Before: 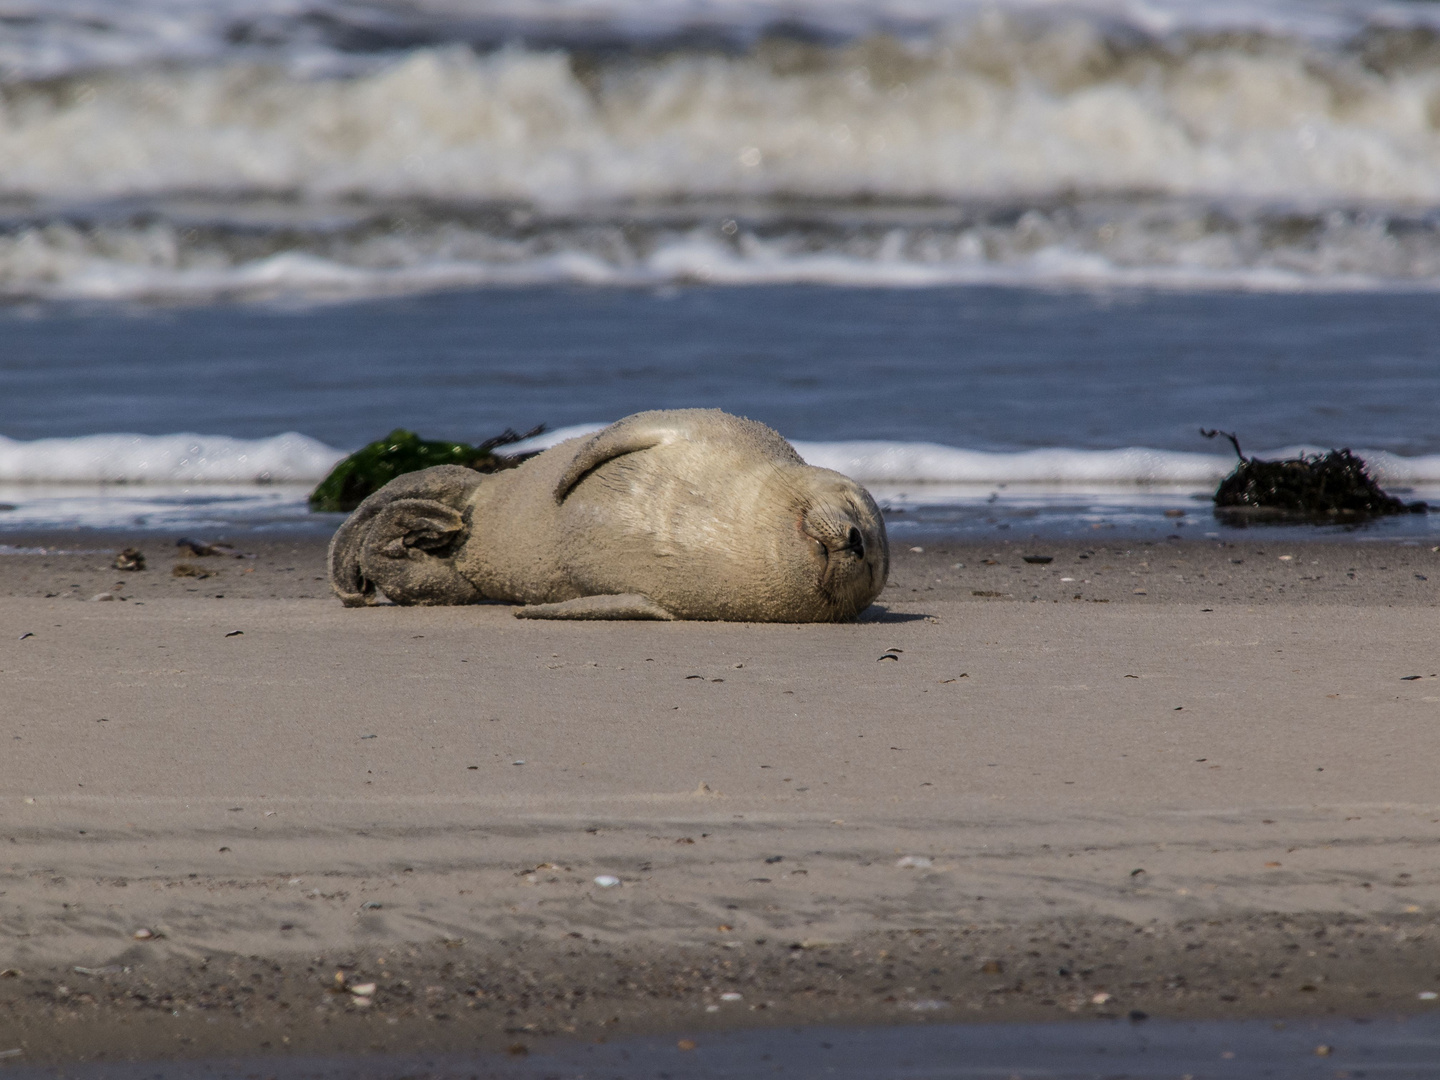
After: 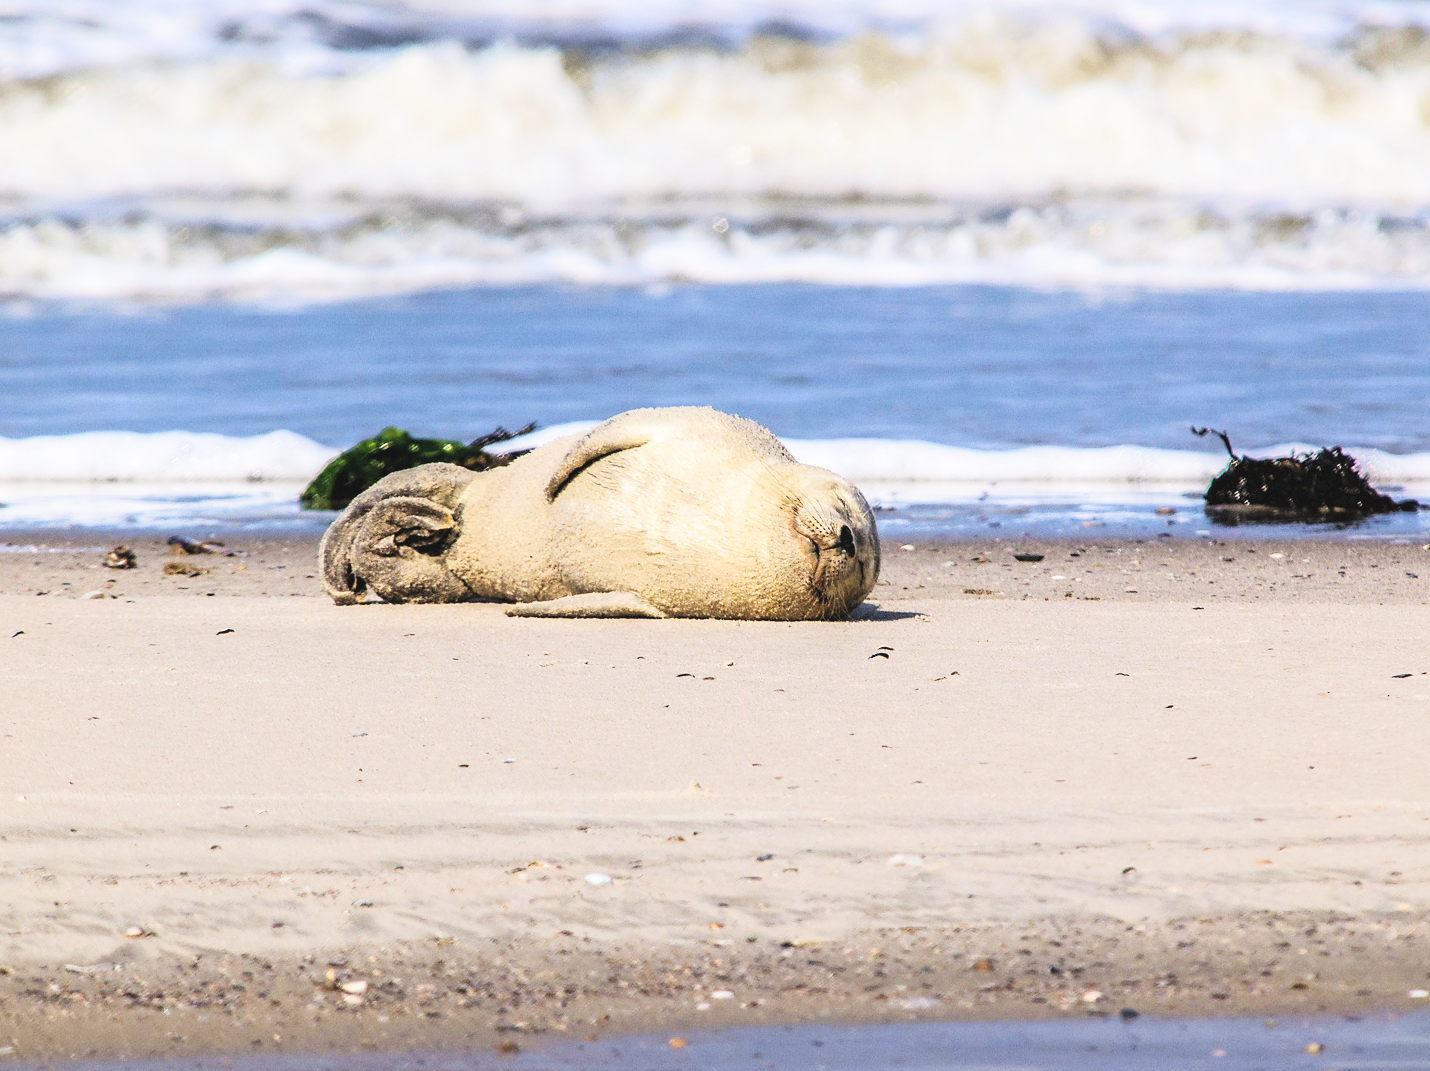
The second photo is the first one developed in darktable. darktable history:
base curve: curves: ch0 [(0, 0.003) (0.001, 0.002) (0.006, 0.004) (0.02, 0.022) (0.048, 0.086) (0.094, 0.234) (0.162, 0.431) (0.258, 0.629) (0.385, 0.8) (0.548, 0.918) (0.751, 0.988) (1, 1)], preserve colors none
contrast brightness saturation: contrast 0.098, brightness 0.313, saturation 0.141
crop and rotate: left 0.645%, top 0.345%, bottom 0.407%
sharpen: radius 1.525, amount 0.376, threshold 1.273
